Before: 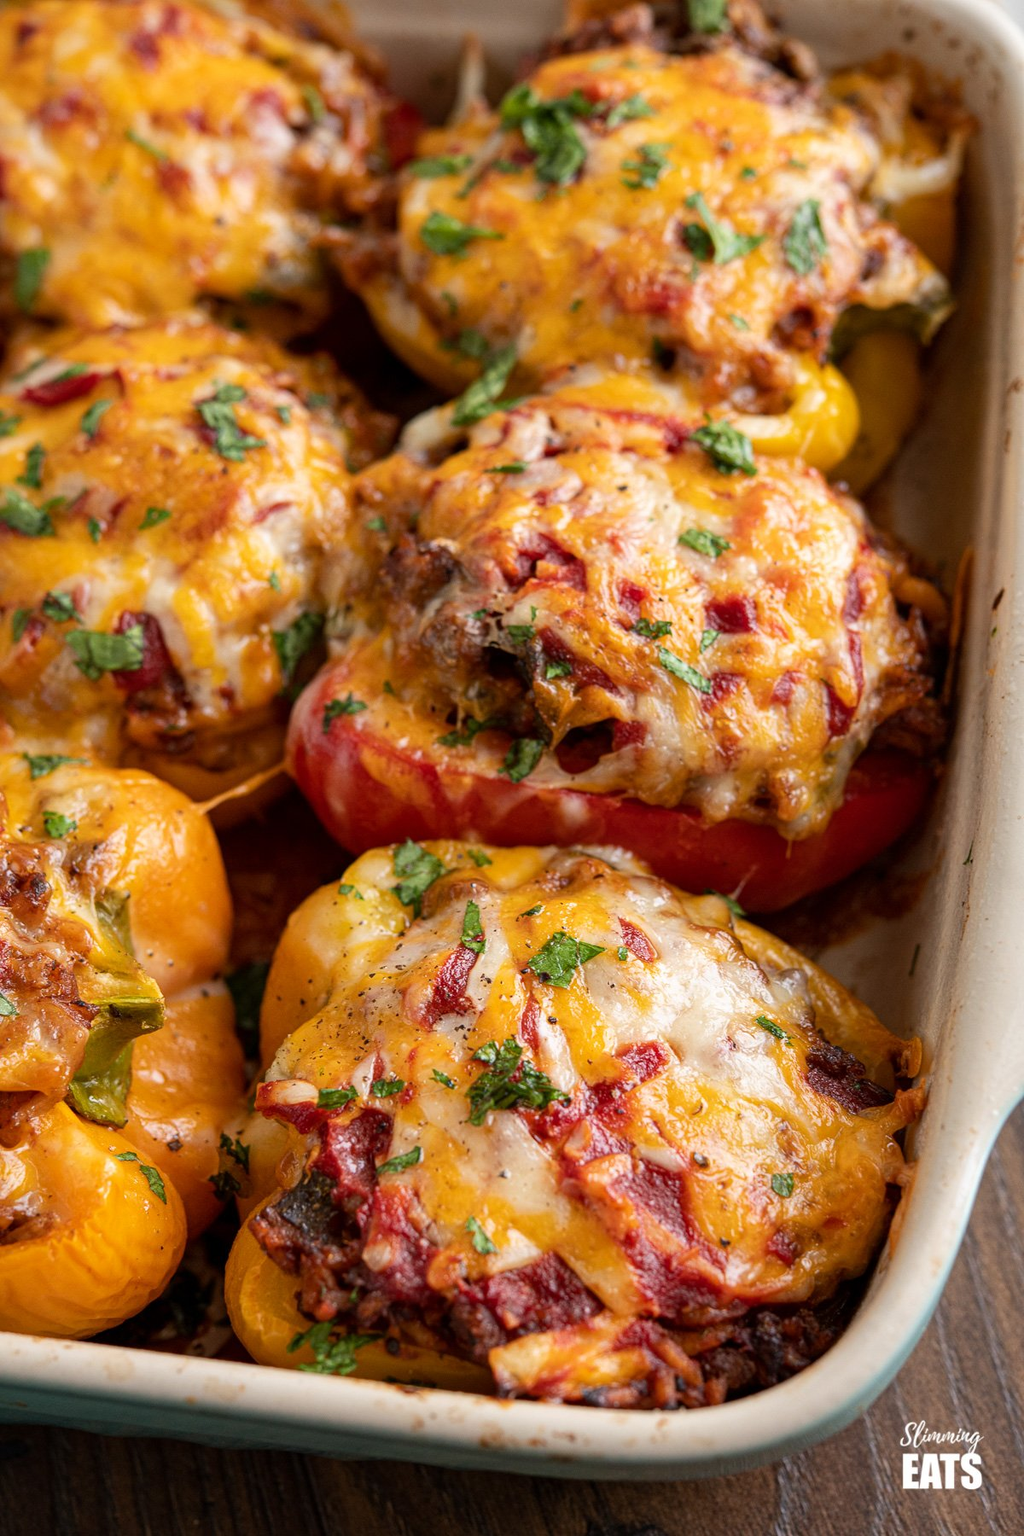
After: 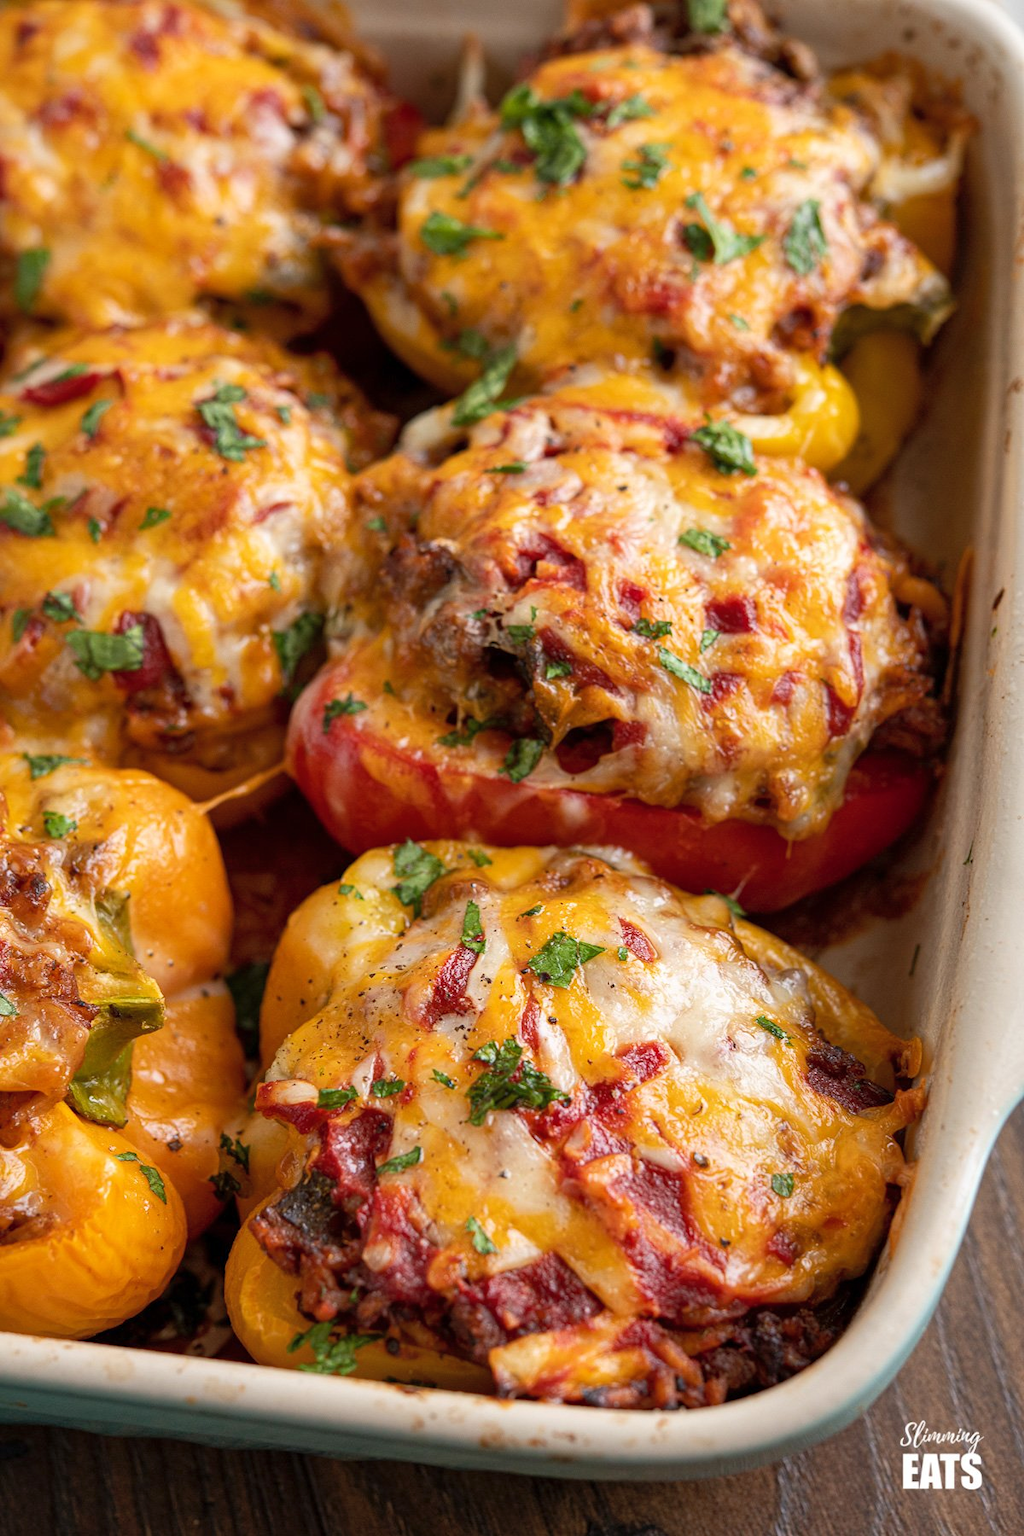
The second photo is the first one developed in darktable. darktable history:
shadows and highlights: shadows 42.83, highlights 7.78
